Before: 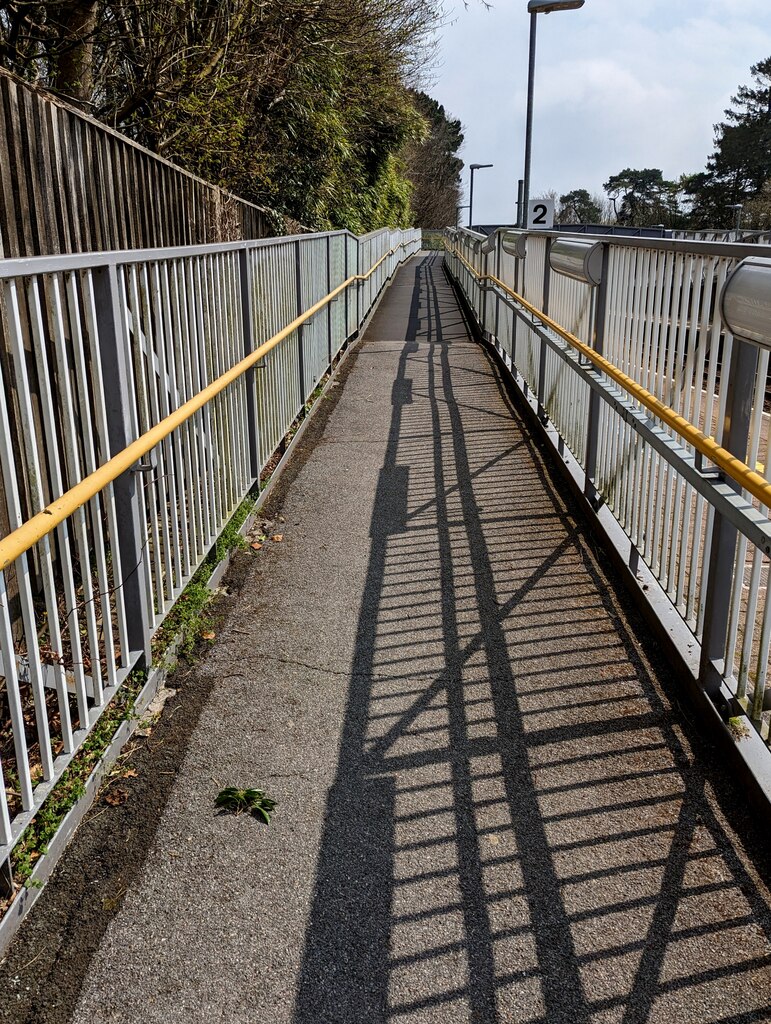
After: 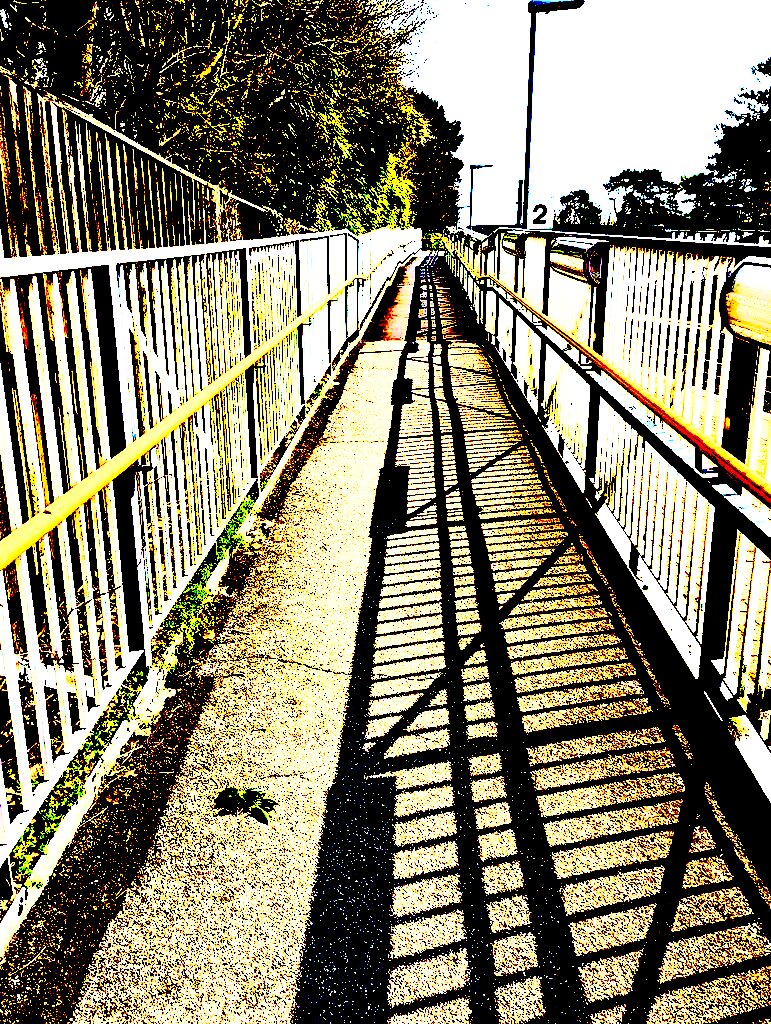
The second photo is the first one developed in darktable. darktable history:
exposure: black level correction 0.1, exposure 3 EV, compensate highlight preservation false
base curve: curves: ch0 [(0, 0) (0.025, 0.046) (0.112, 0.277) (0.467, 0.74) (0.814, 0.929) (1, 0.942)]
velvia: on, module defaults
